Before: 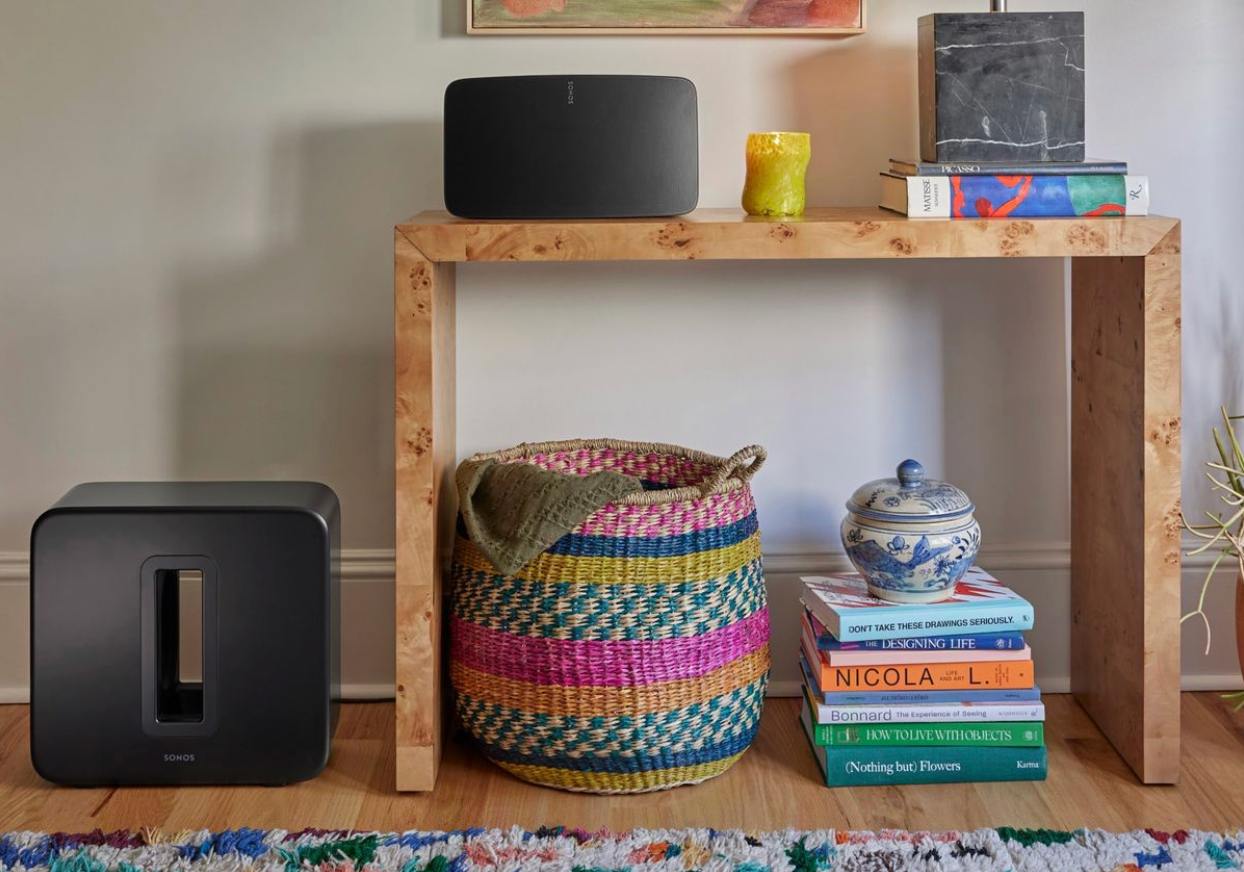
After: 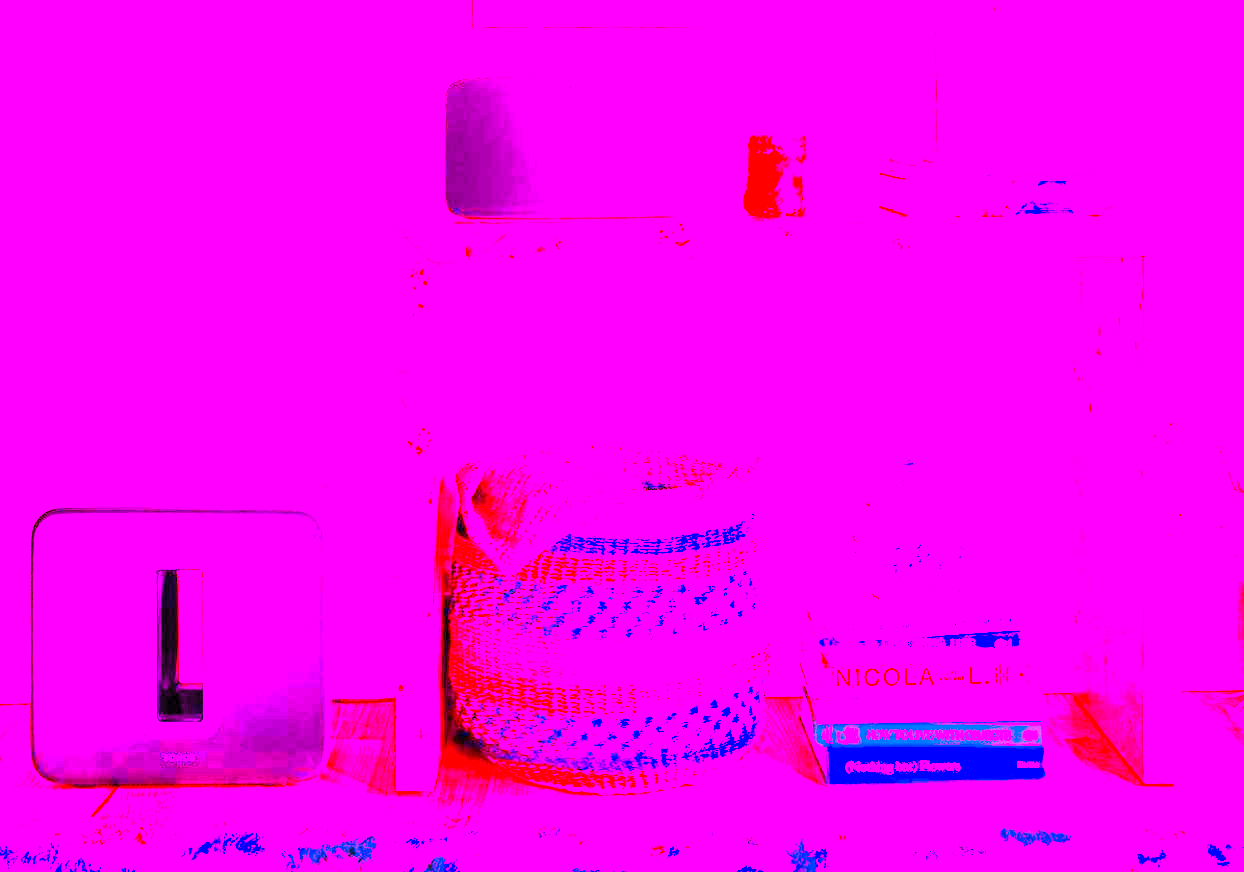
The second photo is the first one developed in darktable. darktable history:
white balance: red 8, blue 8
contrast brightness saturation: contrast 0.07, brightness 0.08, saturation 0.18
